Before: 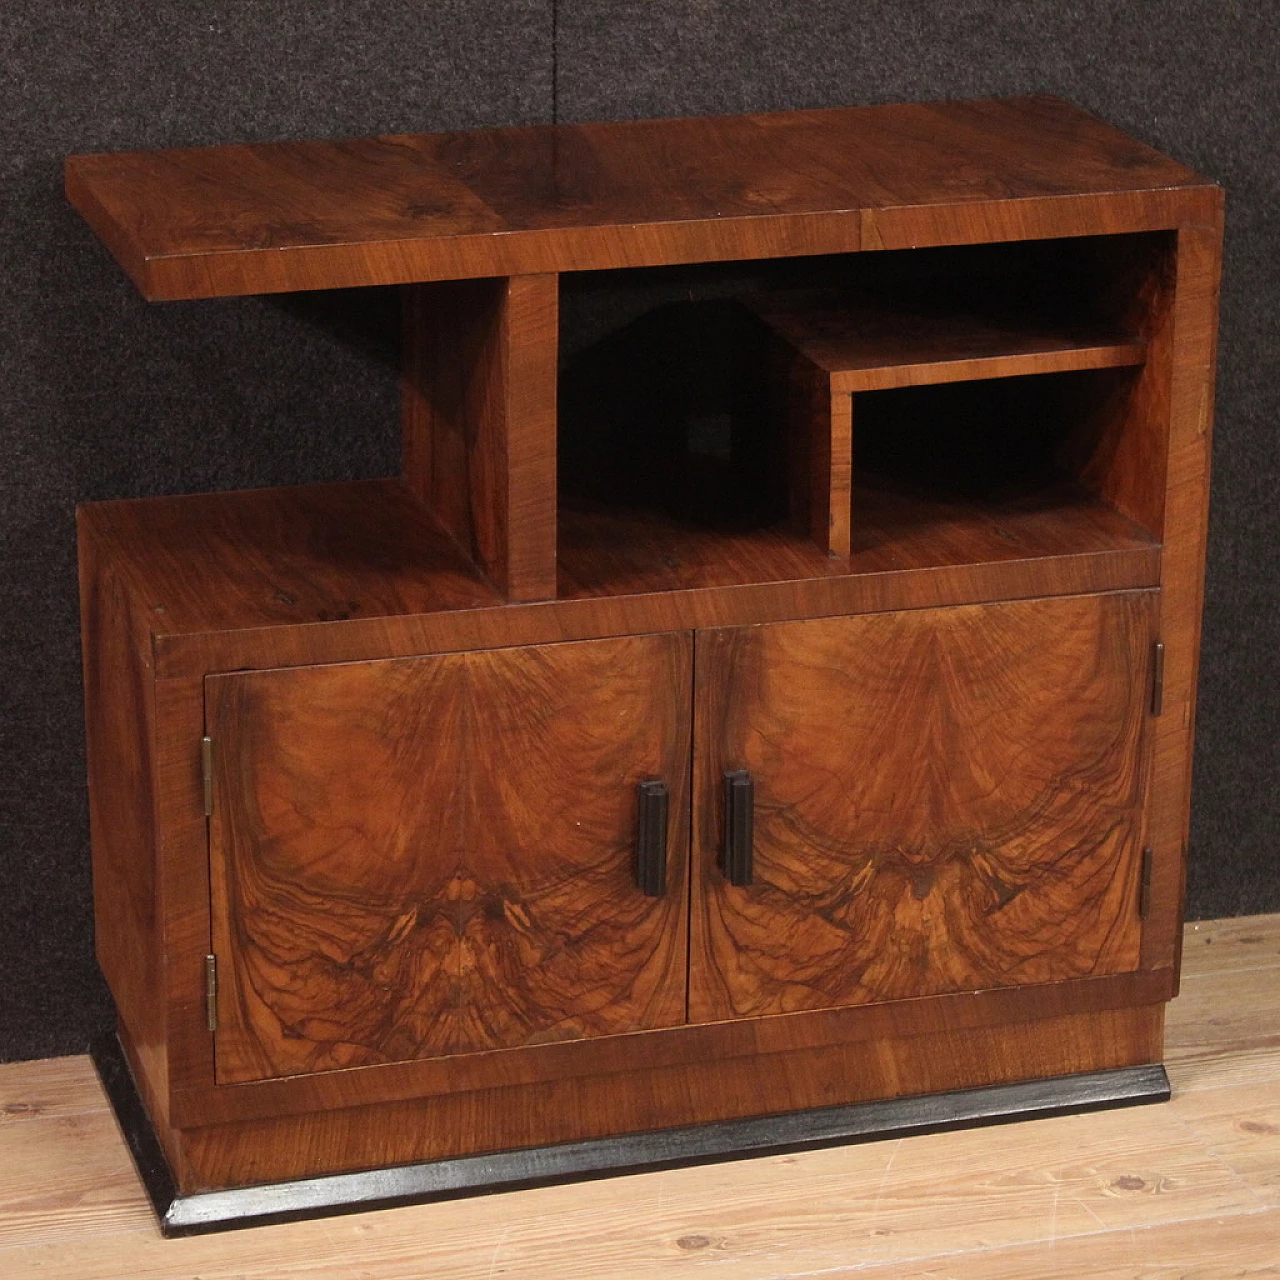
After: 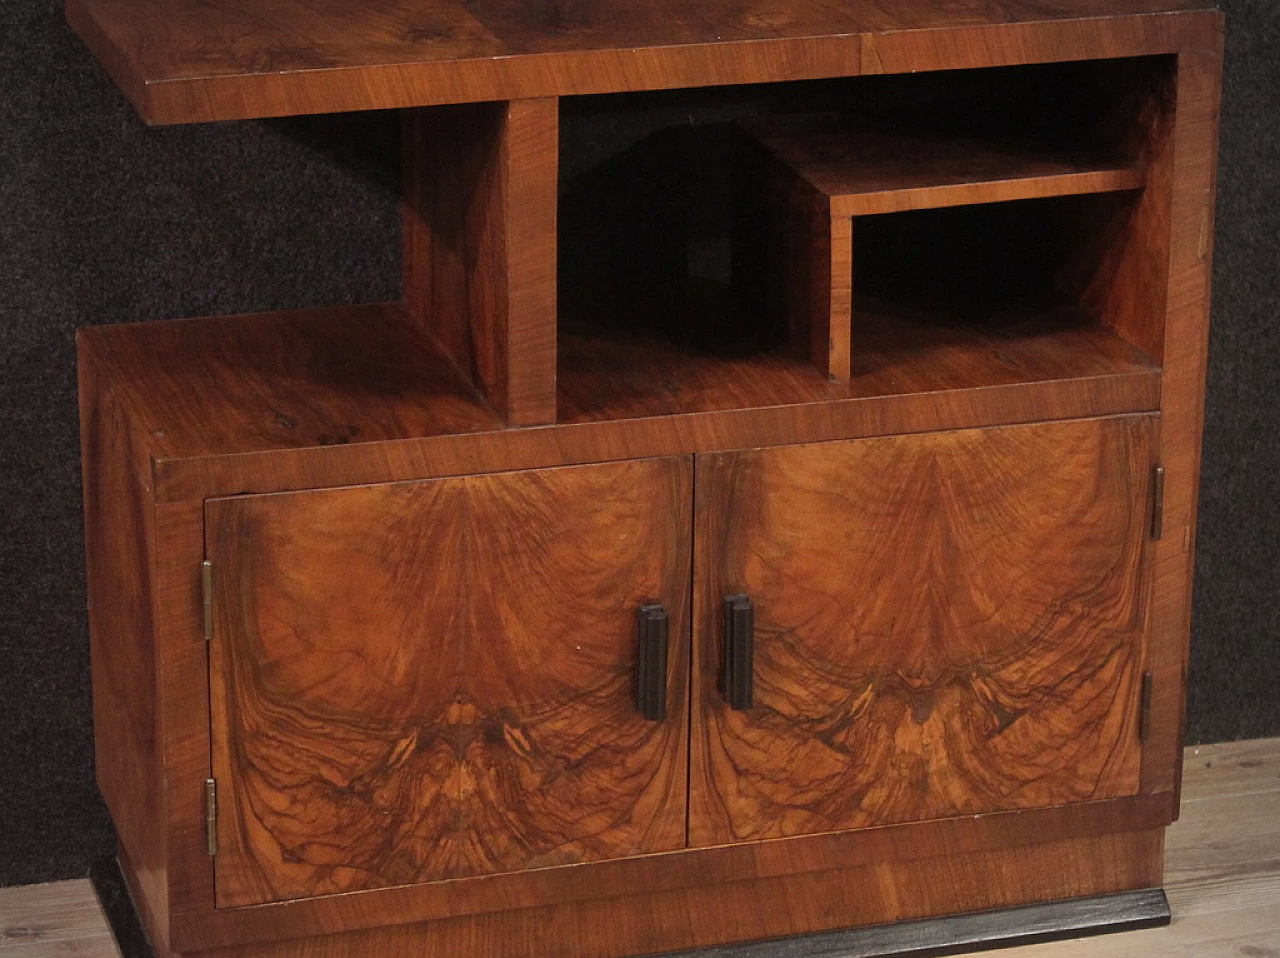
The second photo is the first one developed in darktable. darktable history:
vignetting: unbound false
crop: top 13.828%, bottom 11.263%
shadows and highlights: shadows 25.99, highlights -26.5
